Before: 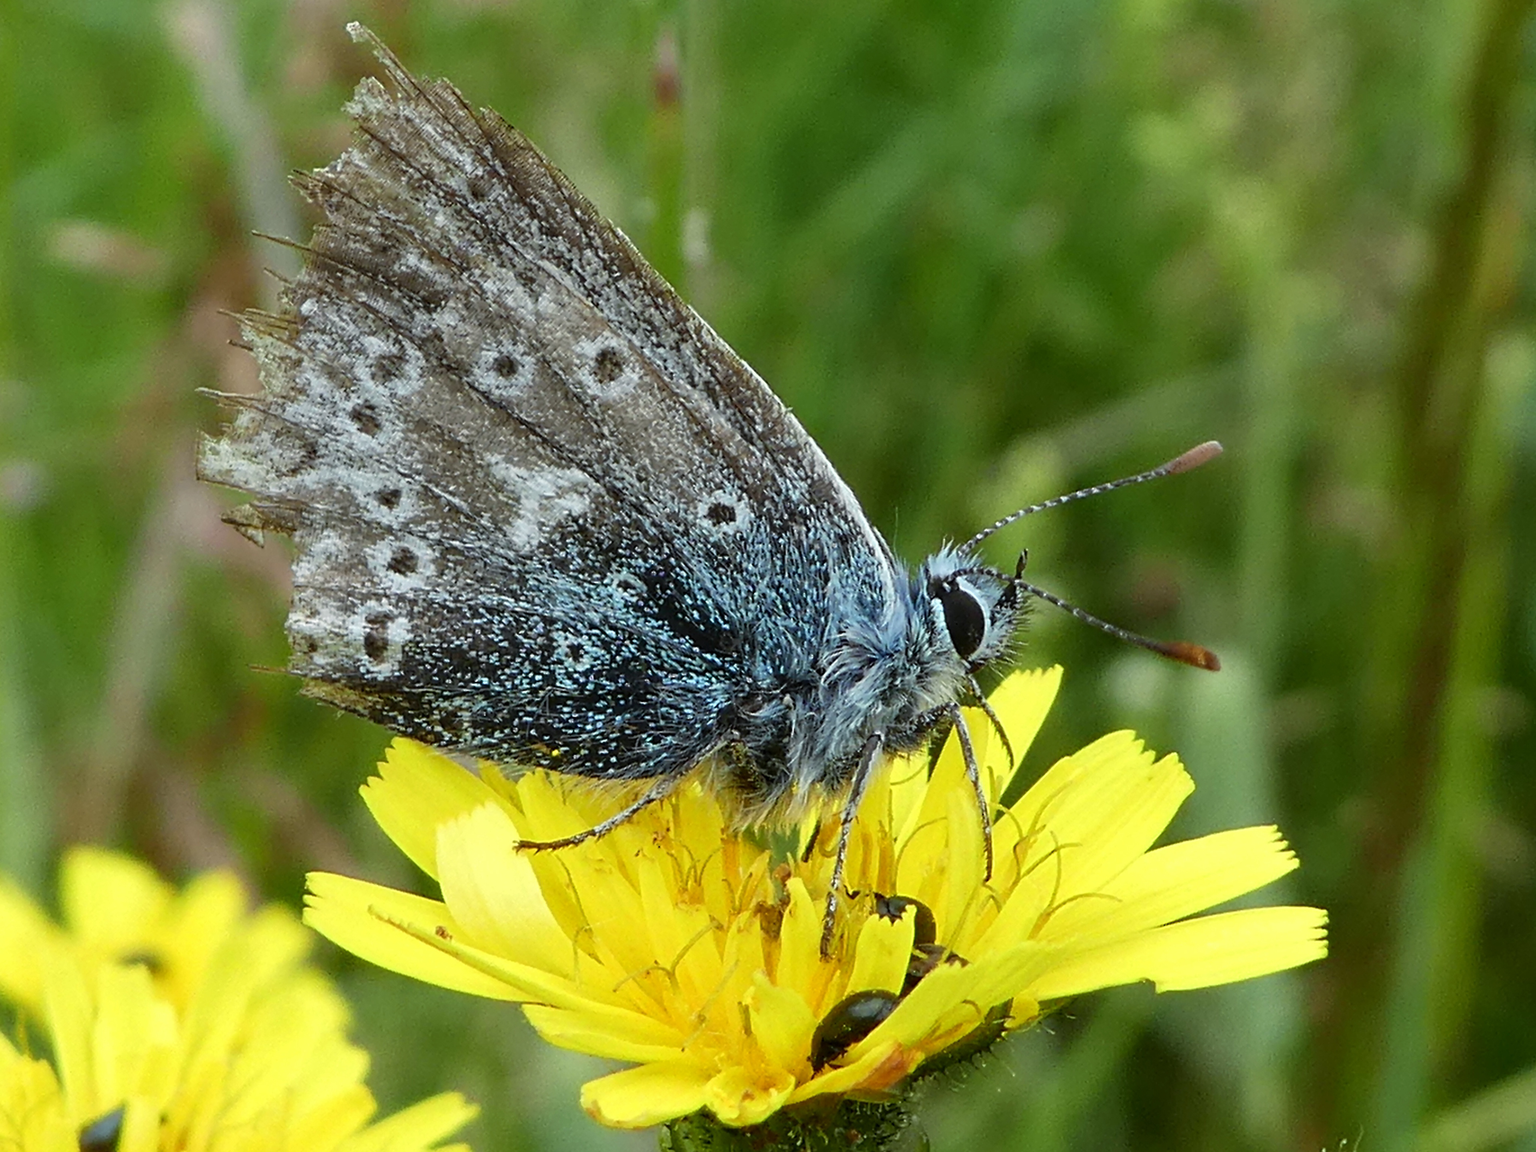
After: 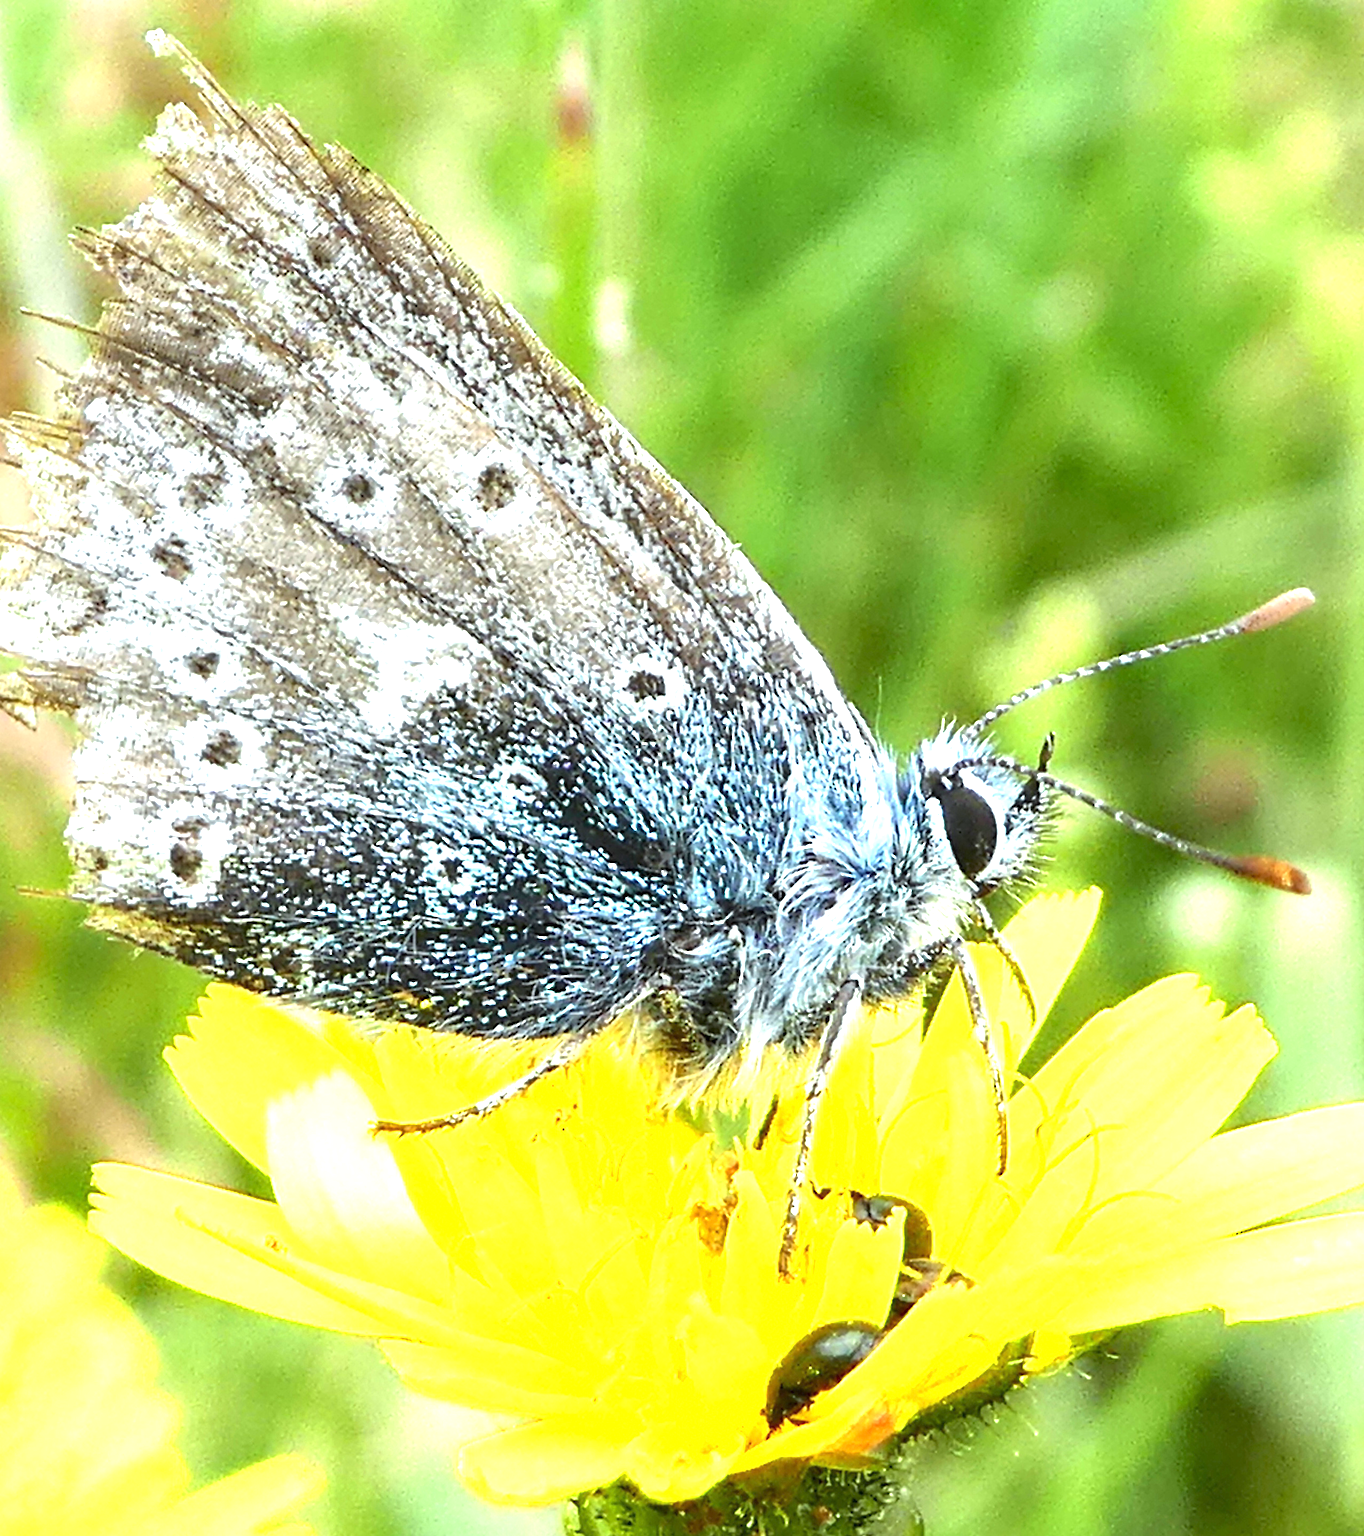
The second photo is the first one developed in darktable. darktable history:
crop: left 15.419%, right 17.914%
exposure: exposure 2.003 EV, compensate highlight preservation false
